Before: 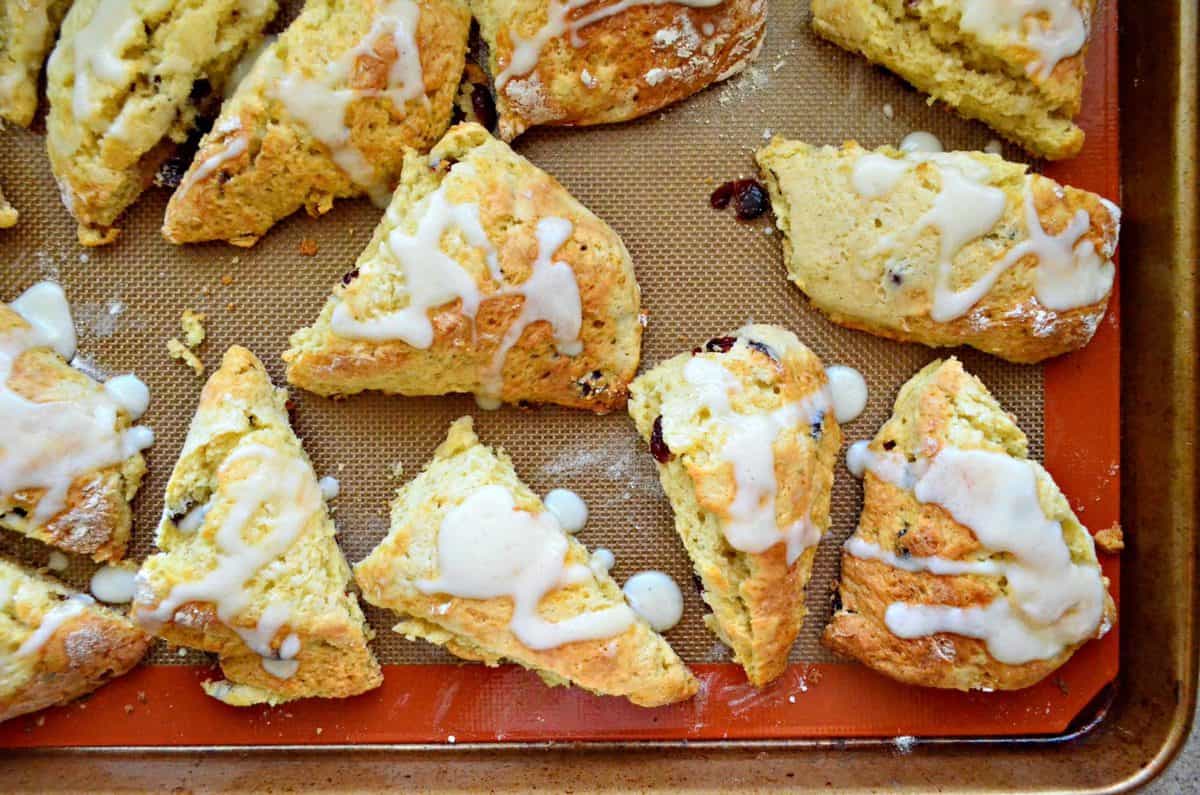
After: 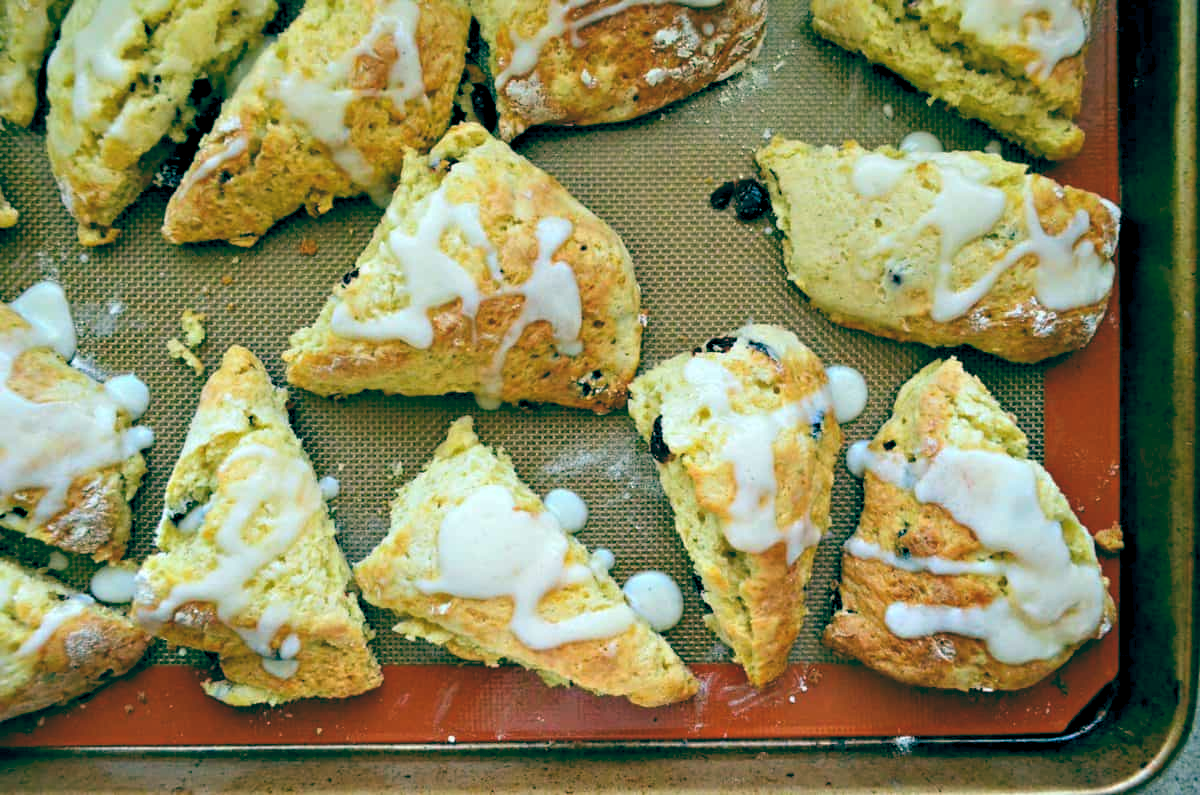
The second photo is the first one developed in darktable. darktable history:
color balance rgb: global offset › luminance -0.541%, global offset › chroma 0.903%, global offset › hue 174.45°, perceptual saturation grading › global saturation 0.468%, global vibrance 20%
